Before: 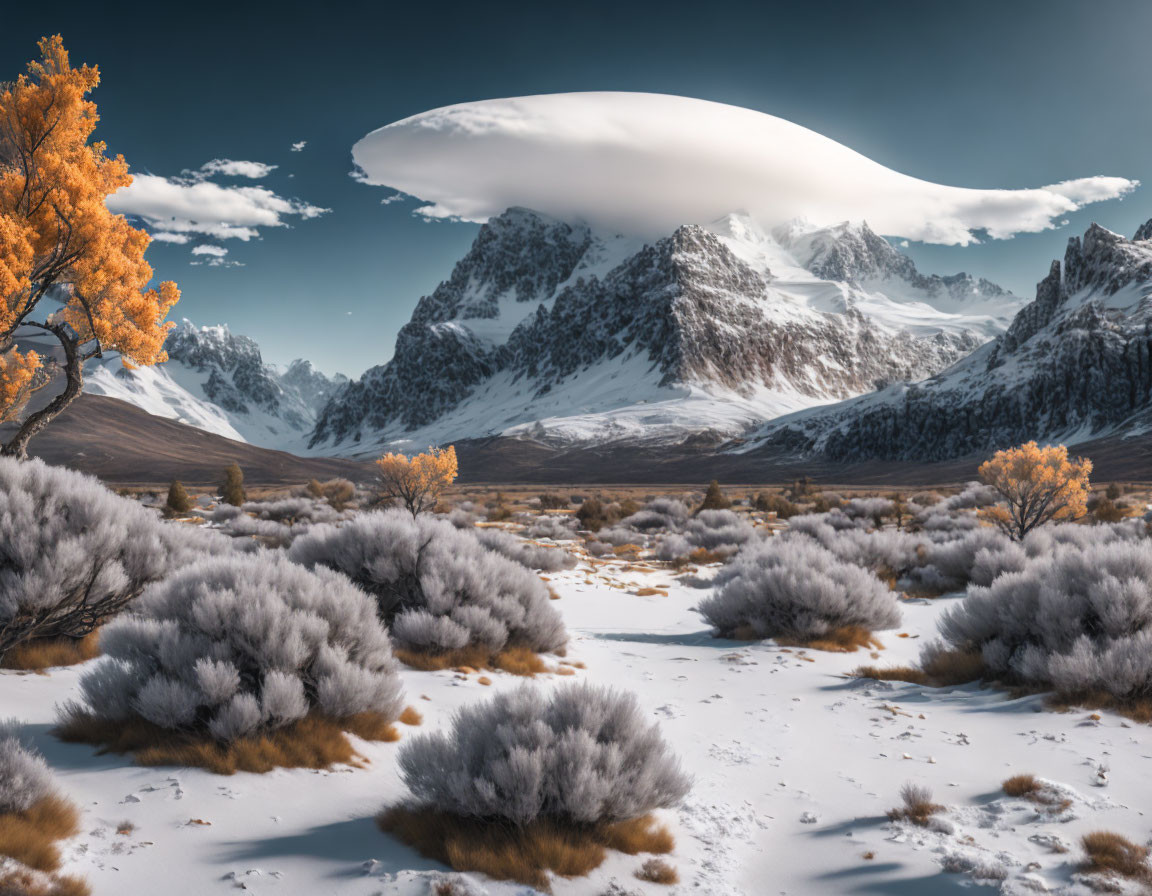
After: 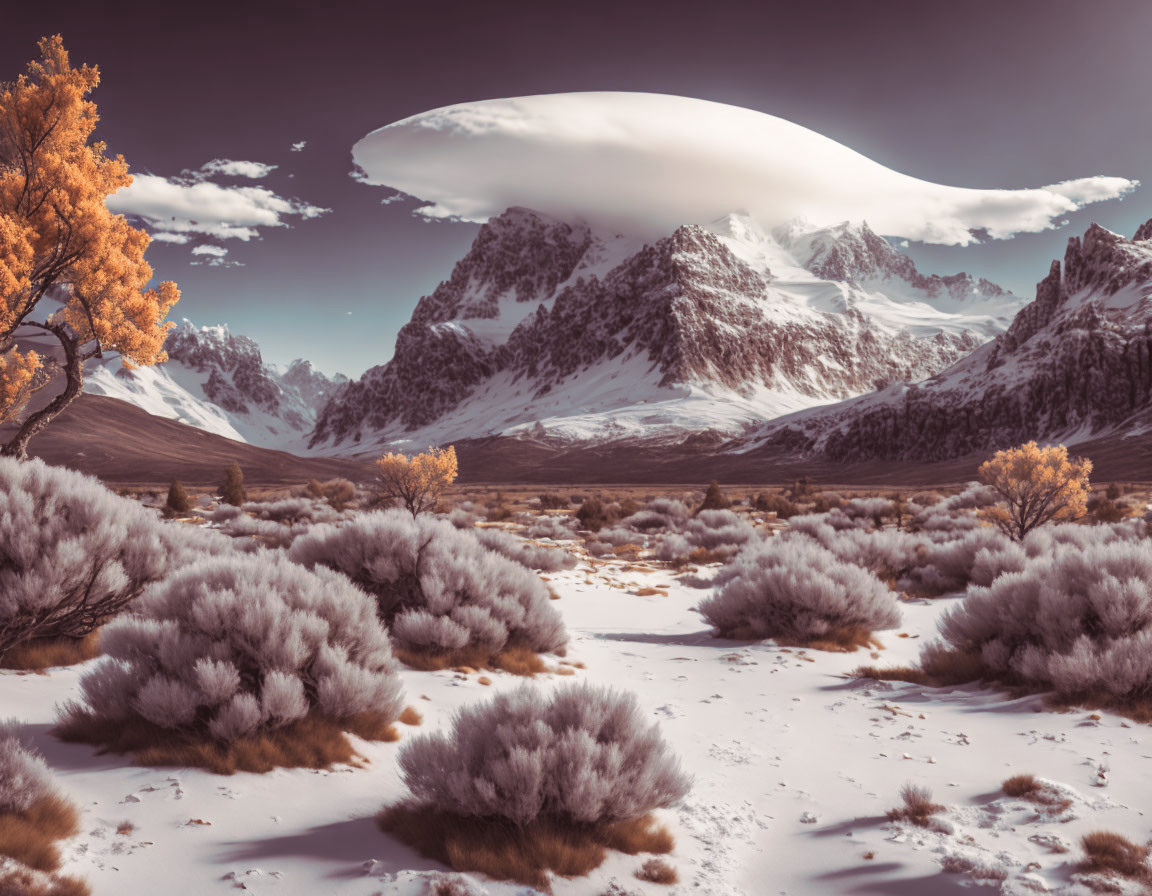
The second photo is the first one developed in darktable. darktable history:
split-toning: shadows › saturation 0.41, highlights › saturation 0, compress 33.55%
color balance rgb: shadows lift › chroma 2%, shadows lift › hue 250°, power › hue 326.4°, highlights gain › chroma 2%, highlights gain › hue 64.8°, global offset › luminance 0.5%, global offset › hue 58.8°, perceptual saturation grading › highlights -25%, perceptual saturation grading › shadows 30%, global vibrance 15%
